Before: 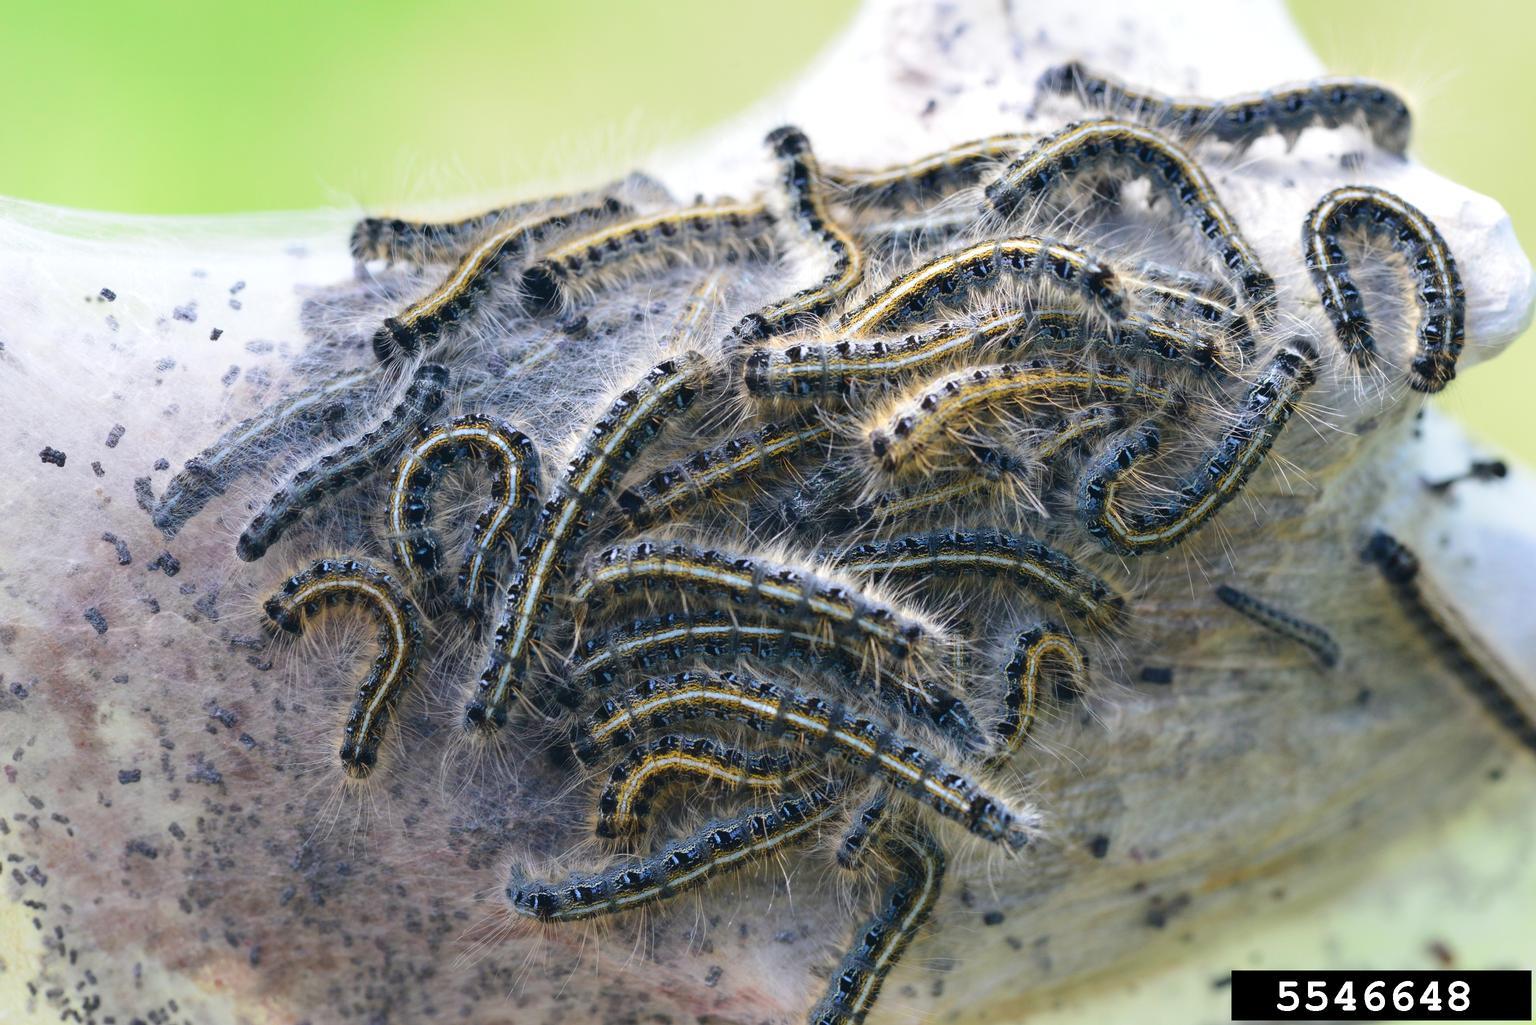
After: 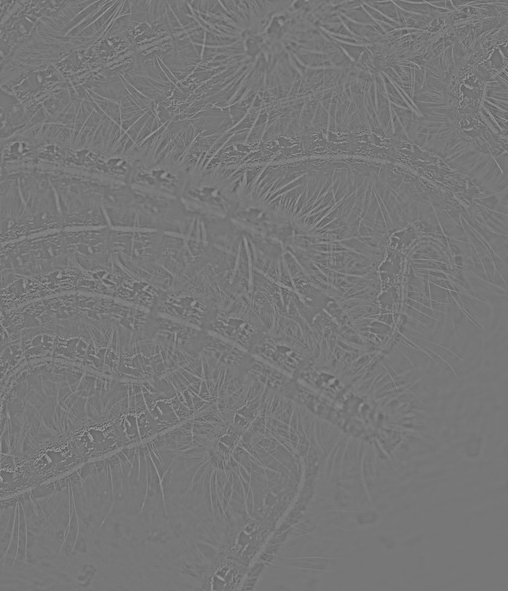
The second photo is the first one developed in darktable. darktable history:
crop: left 40.878%, top 39.176%, right 25.993%, bottom 3.081%
color contrast: green-magenta contrast 0.85, blue-yellow contrast 1.25, unbound 0
color zones: curves: ch0 [(0, 0.485) (0.178, 0.476) (0.261, 0.623) (0.411, 0.403) (0.708, 0.603) (0.934, 0.412)]; ch1 [(0.003, 0.485) (0.149, 0.496) (0.229, 0.584) (0.326, 0.551) (0.484, 0.262) (0.757, 0.643)]
highpass: sharpness 5.84%, contrast boost 8.44%
